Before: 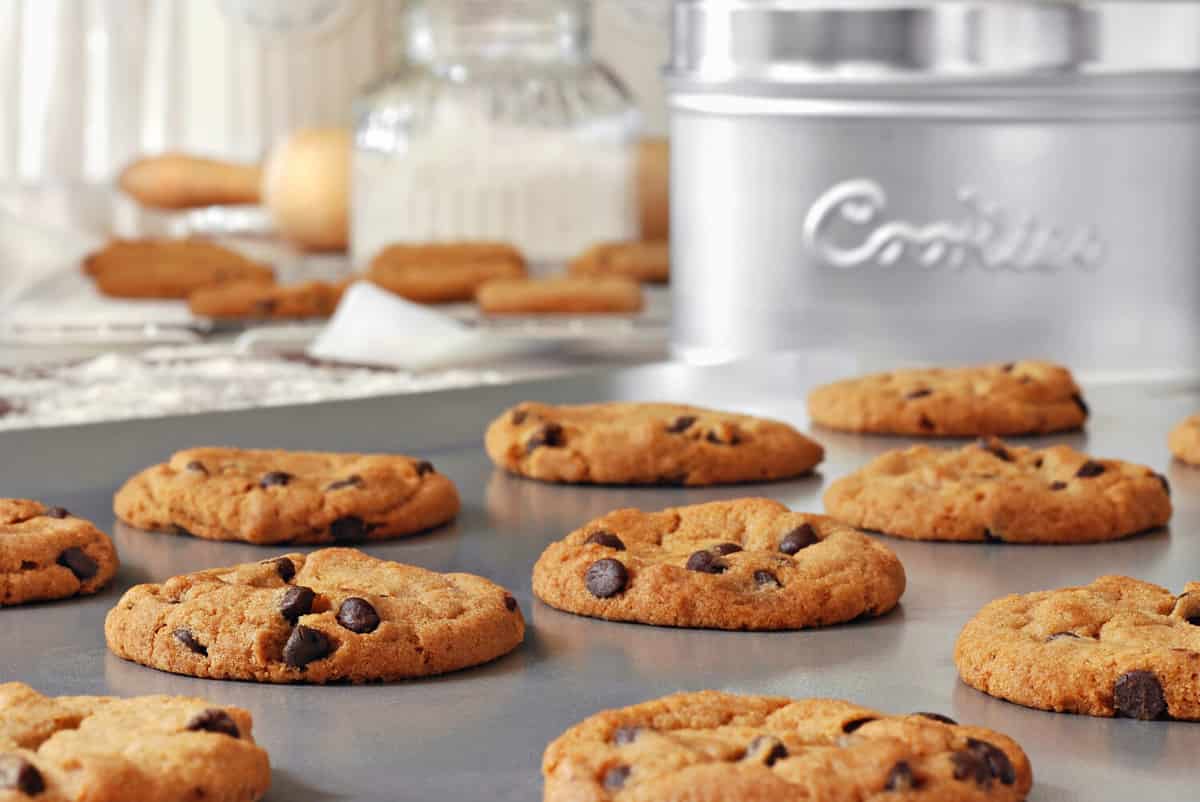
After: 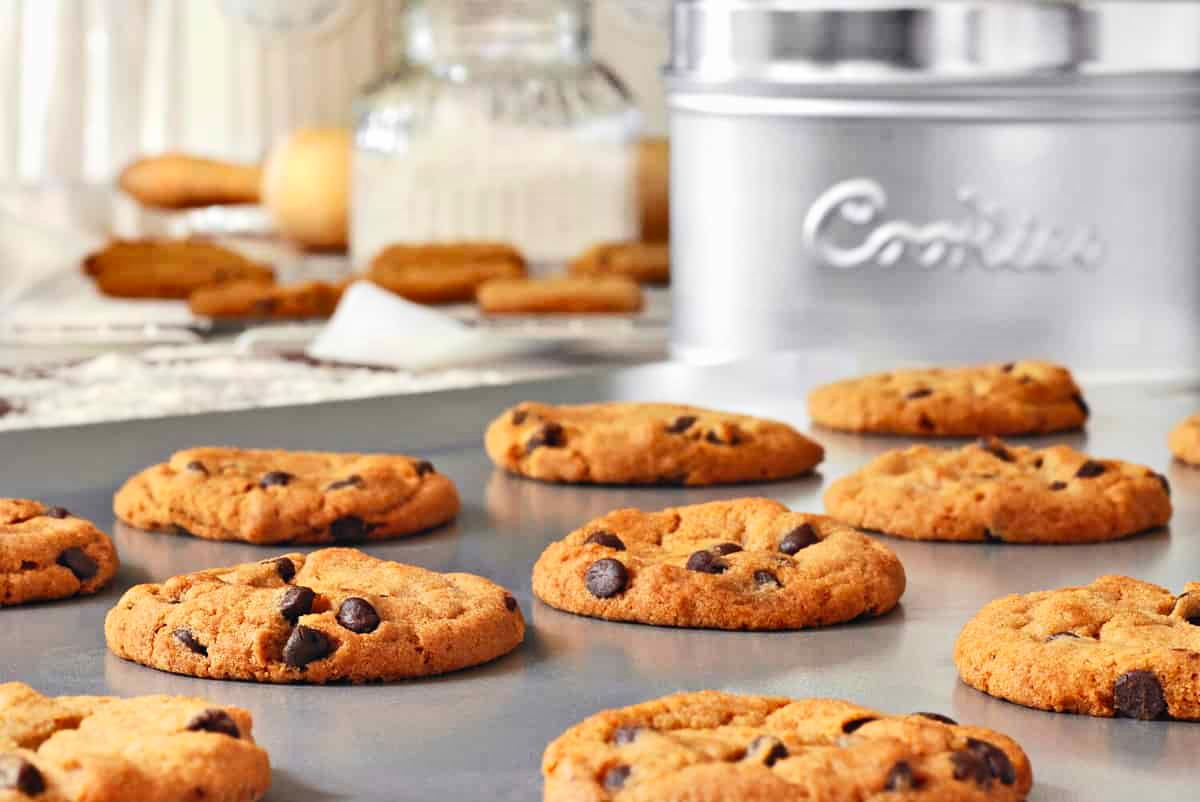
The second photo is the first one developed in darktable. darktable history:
shadows and highlights: soften with gaussian
contrast brightness saturation: contrast 0.199, brightness 0.163, saturation 0.218
